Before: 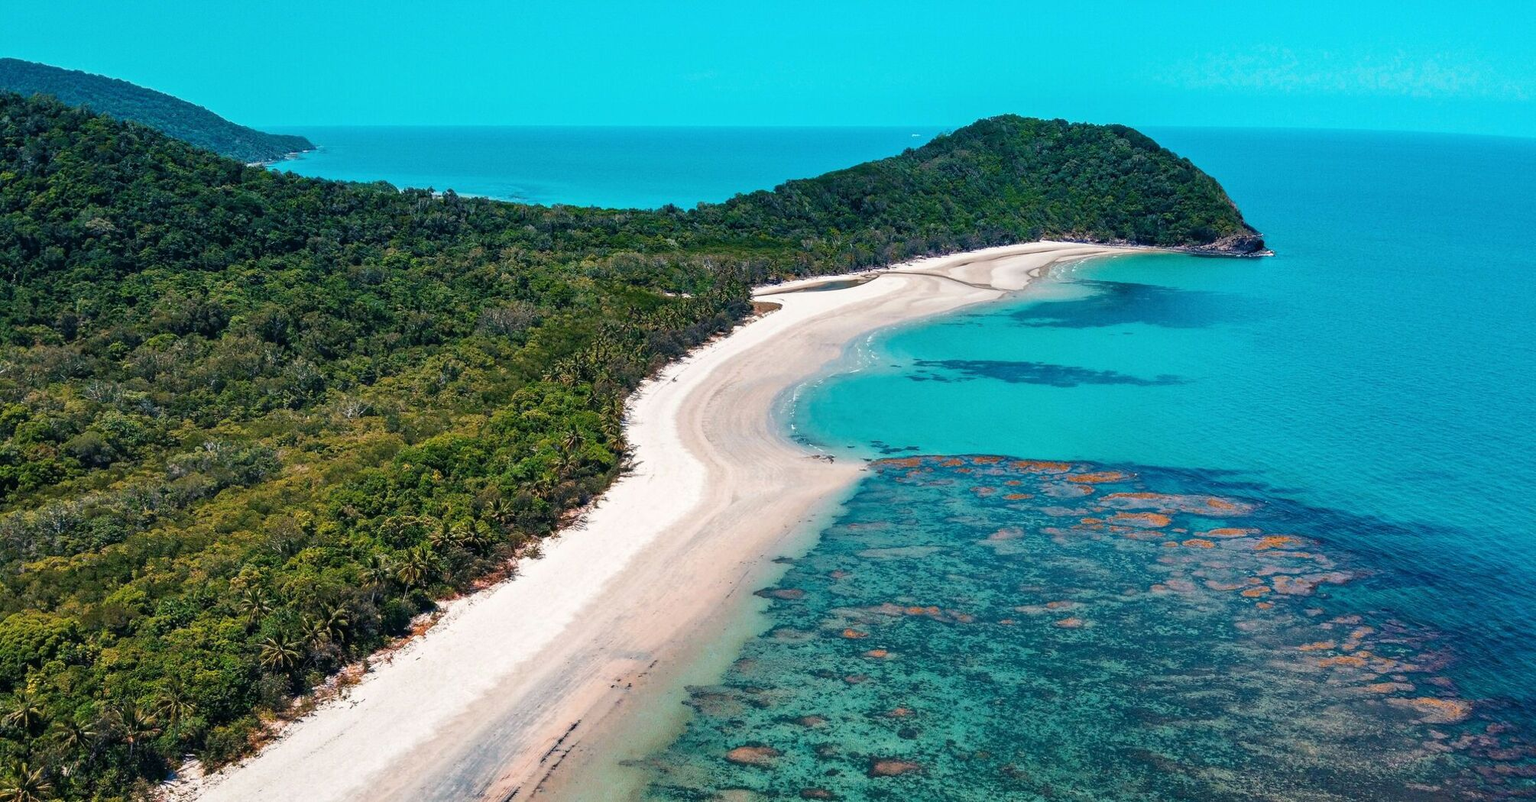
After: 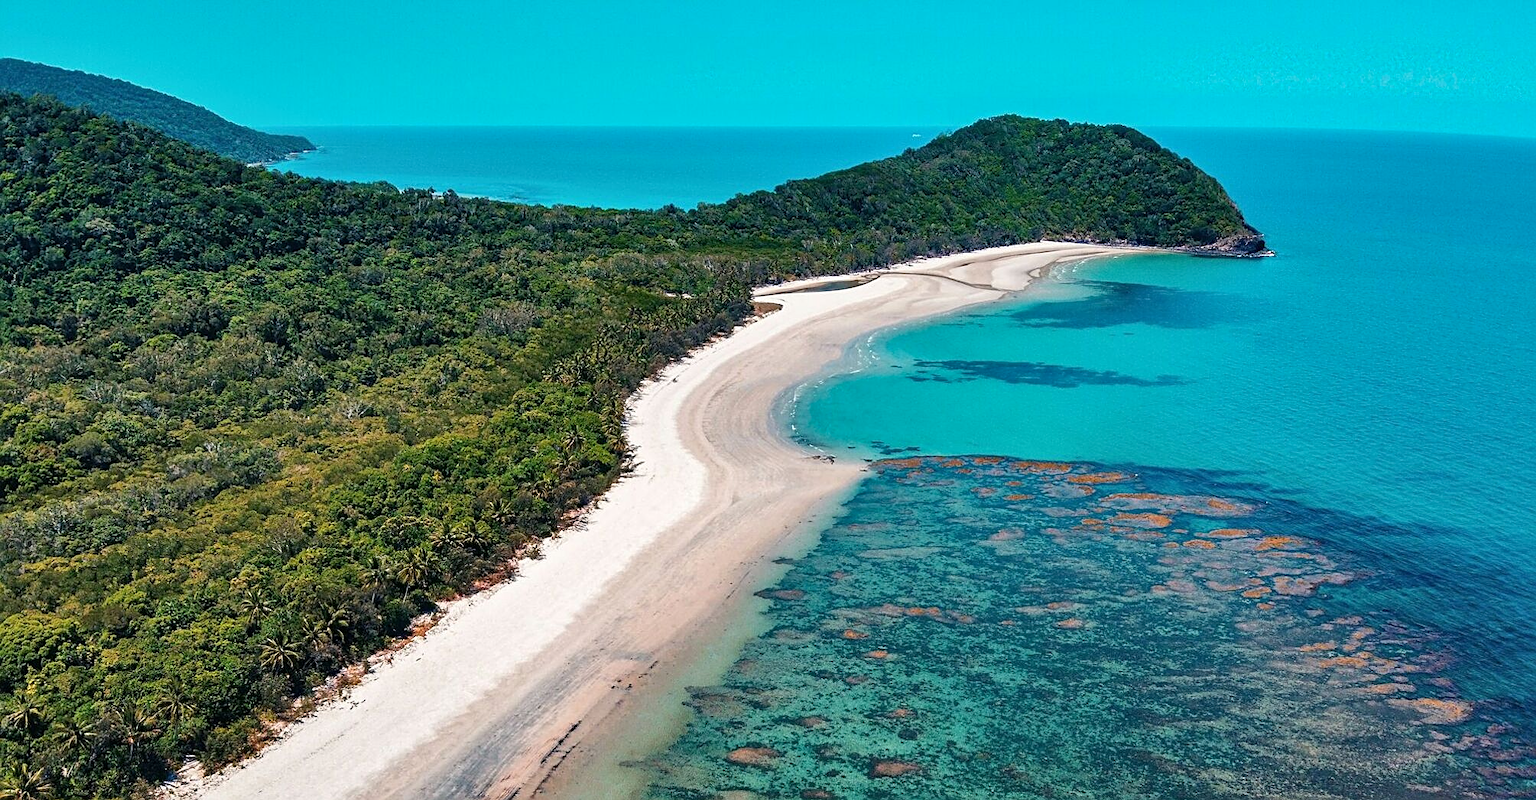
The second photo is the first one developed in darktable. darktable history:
shadows and highlights: low approximation 0.01, soften with gaussian
sharpen: on, module defaults
crop: top 0.053%, bottom 0.151%
